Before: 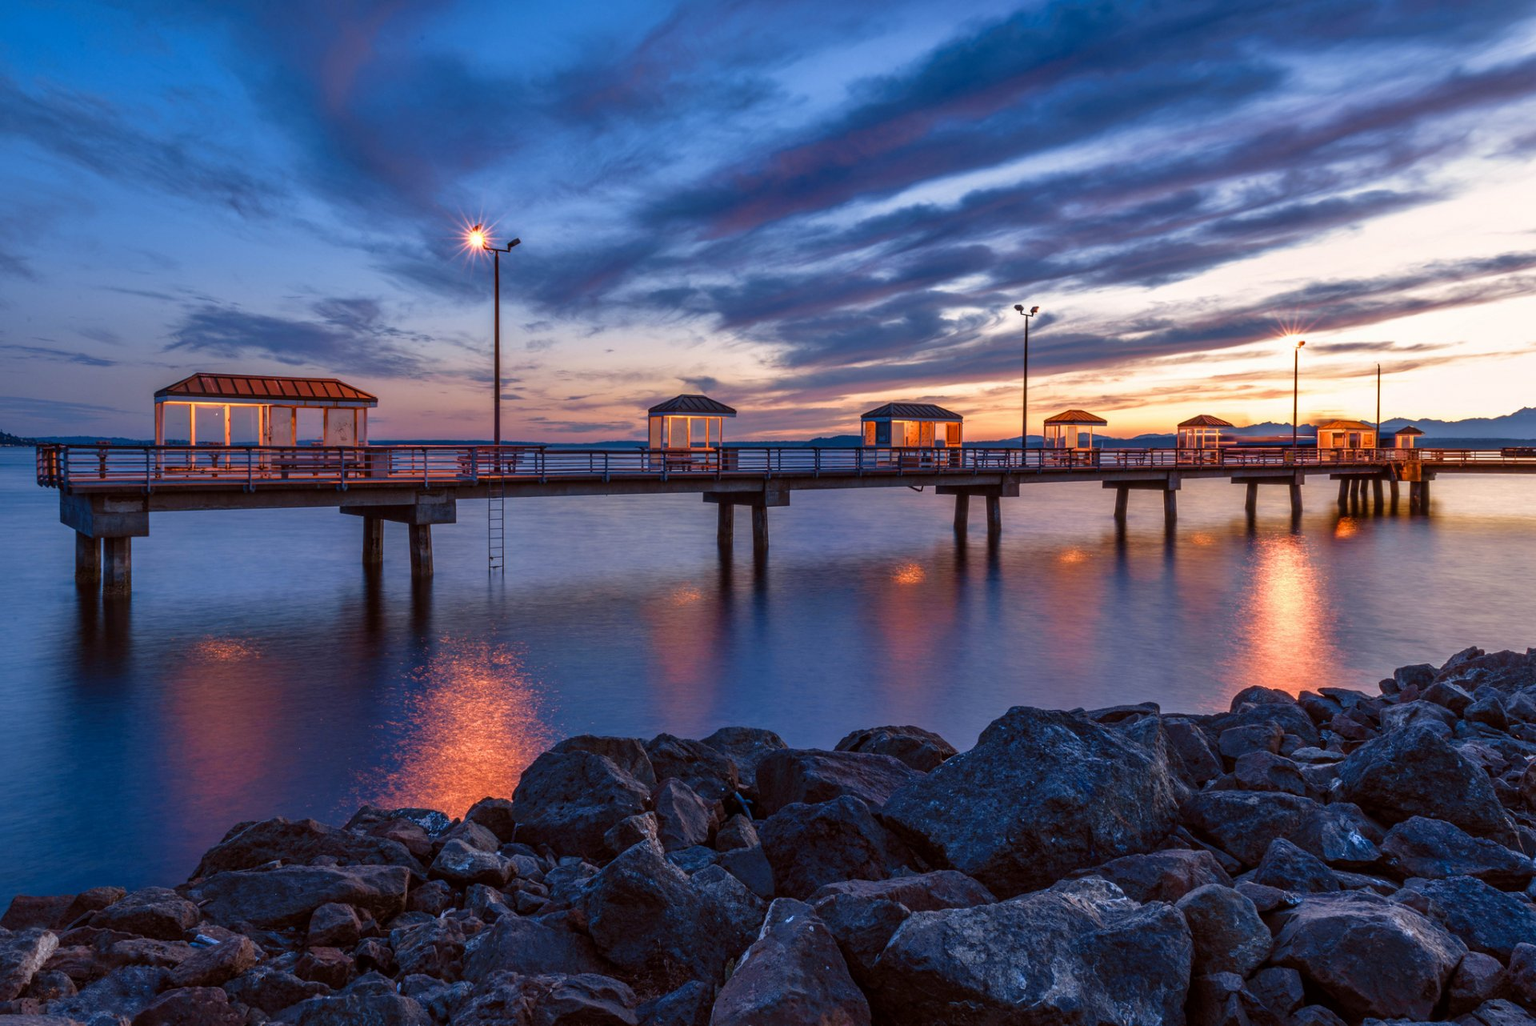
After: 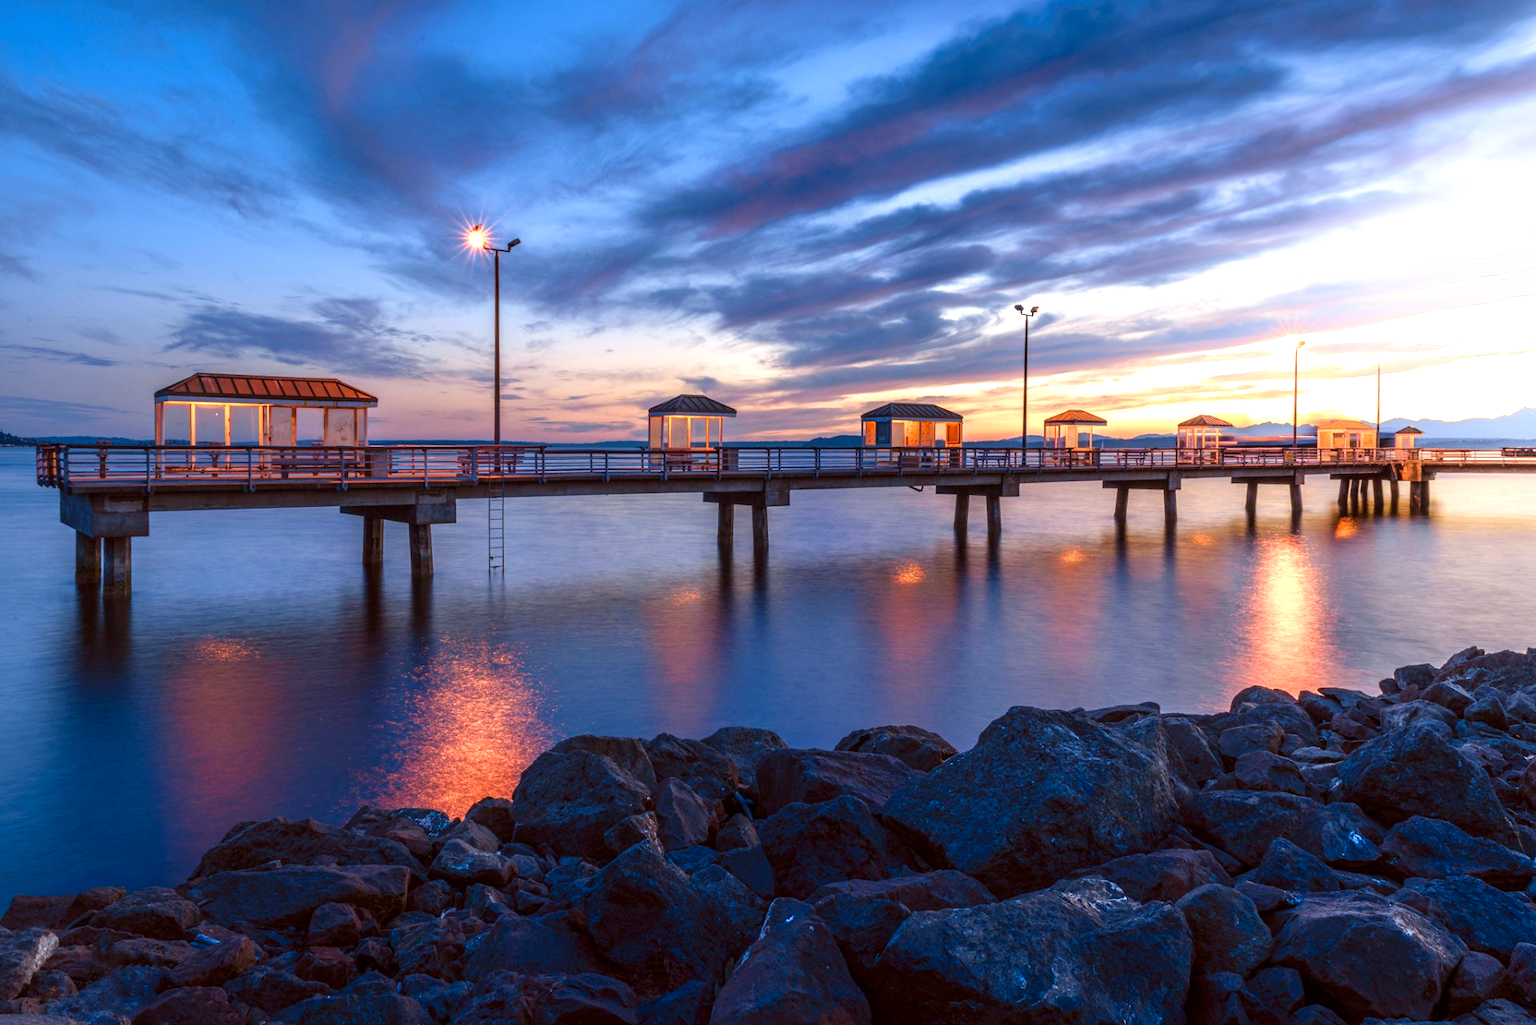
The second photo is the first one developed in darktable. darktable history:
rotate and perspective: crop left 0, crop top 0
shadows and highlights: shadows -54.3, highlights 86.09, soften with gaussian
white balance: red 0.978, blue 0.999
exposure: exposure 0.6 EV, compensate highlight preservation false
